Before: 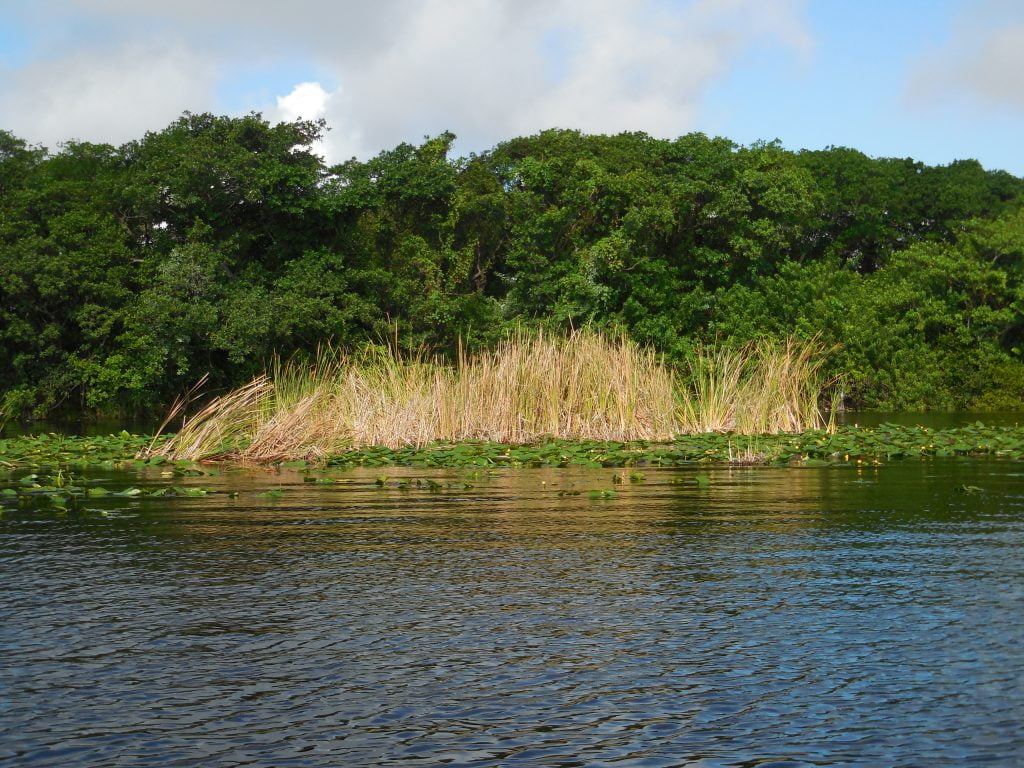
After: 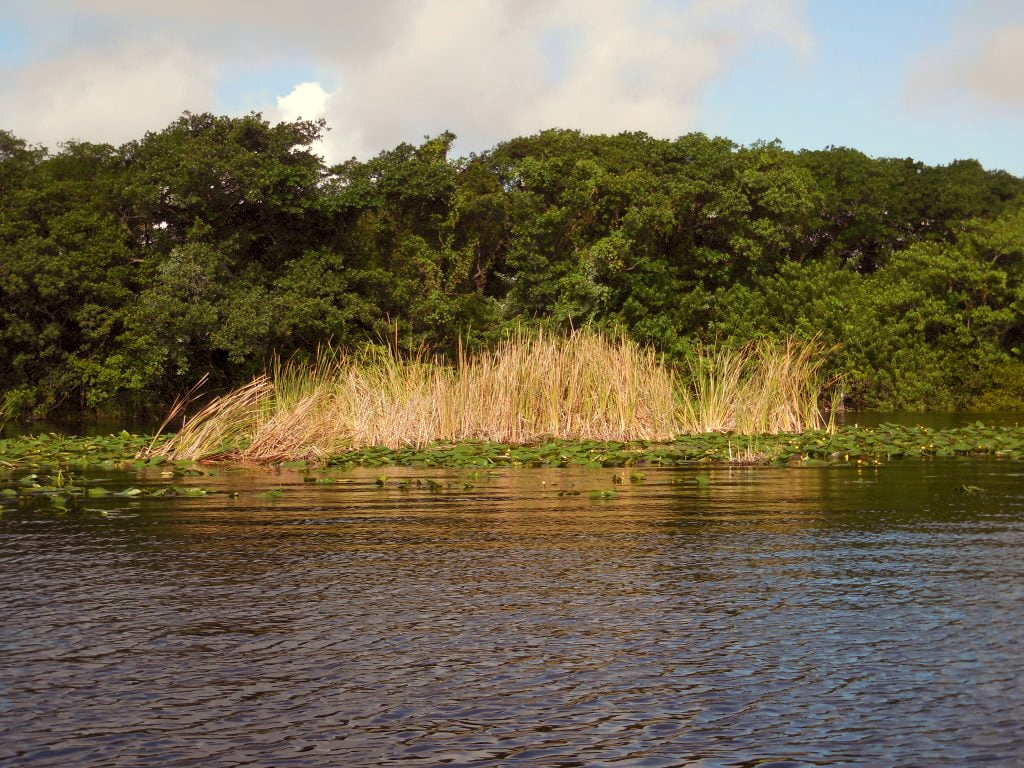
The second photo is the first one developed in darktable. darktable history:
levels: levels [0.026, 0.507, 0.987]
rgb levels: mode RGB, independent channels, levels [[0, 0.474, 1], [0, 0.5, 1], [0, 0.5, 1]]
white balance: red 1.029, blue 0.92
